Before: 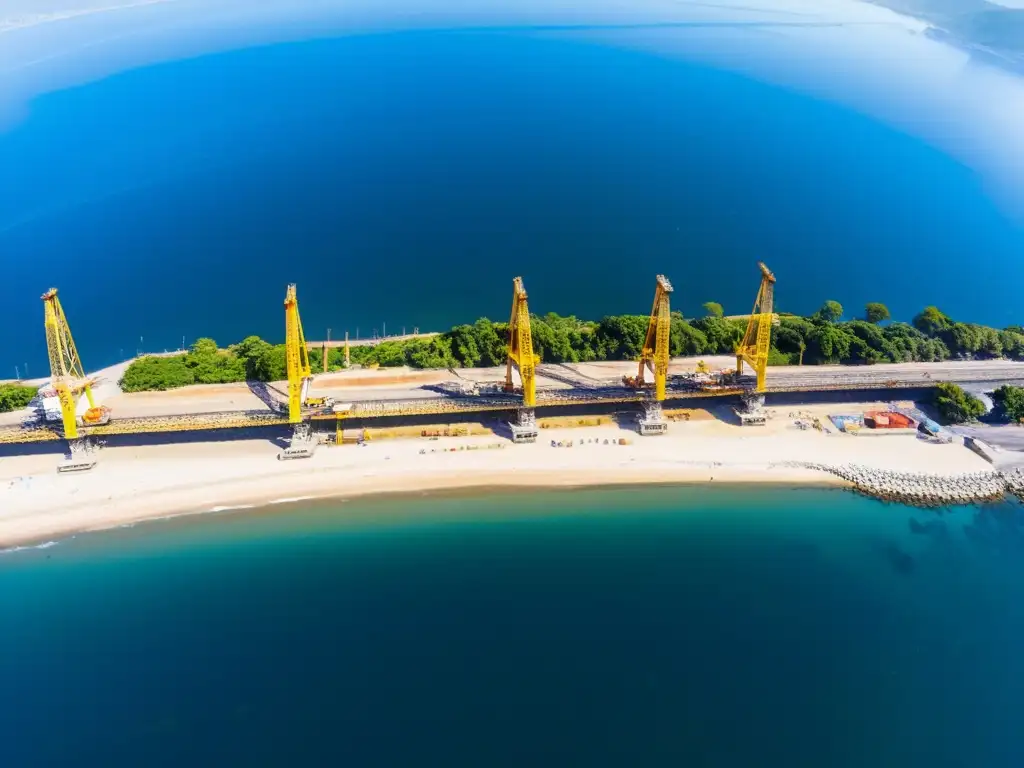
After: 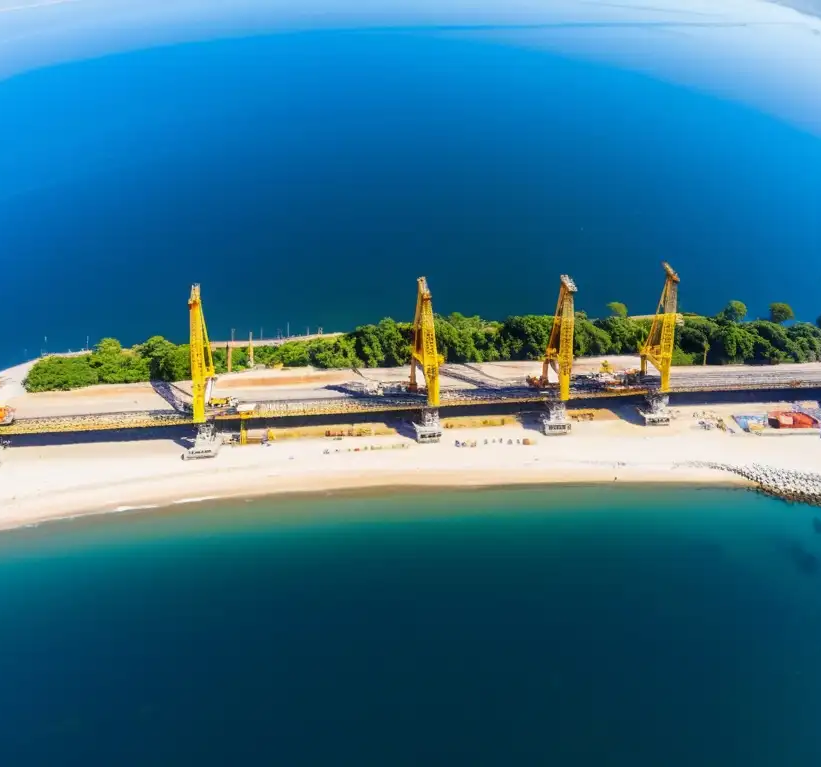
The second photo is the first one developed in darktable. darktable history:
crop and rotate: left 9.471%, right 10.281%
